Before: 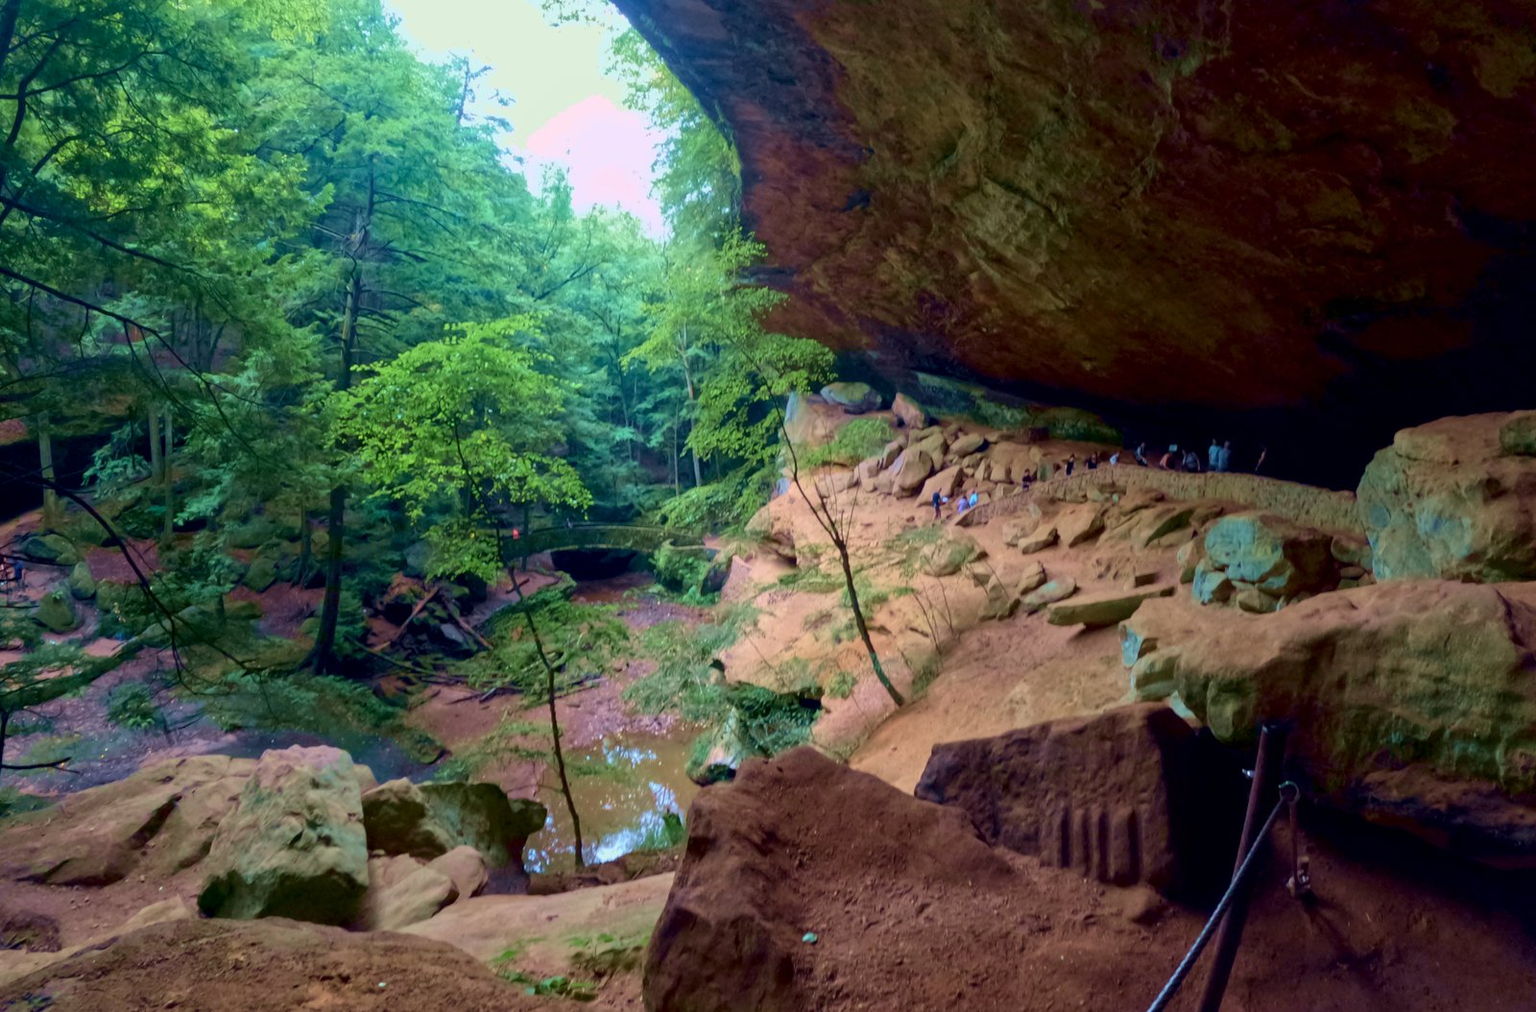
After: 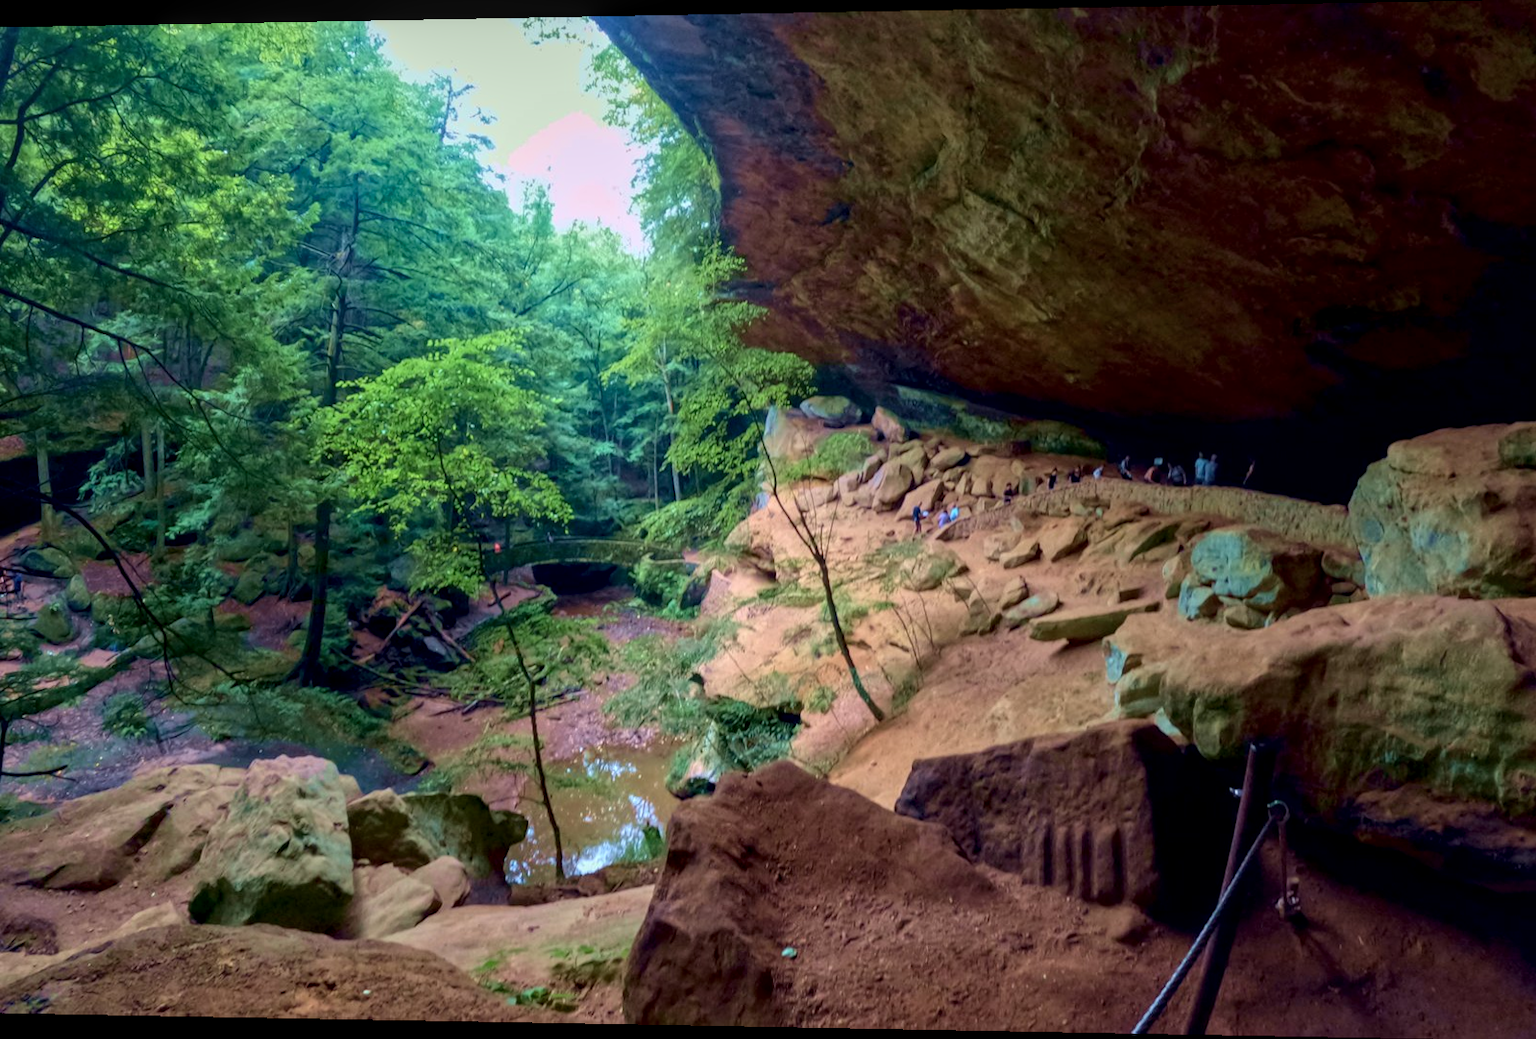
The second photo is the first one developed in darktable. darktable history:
rotate and perspective: lens shift (horizontal) -0.055, automatic cropping off
local contrast: on, module defaults
